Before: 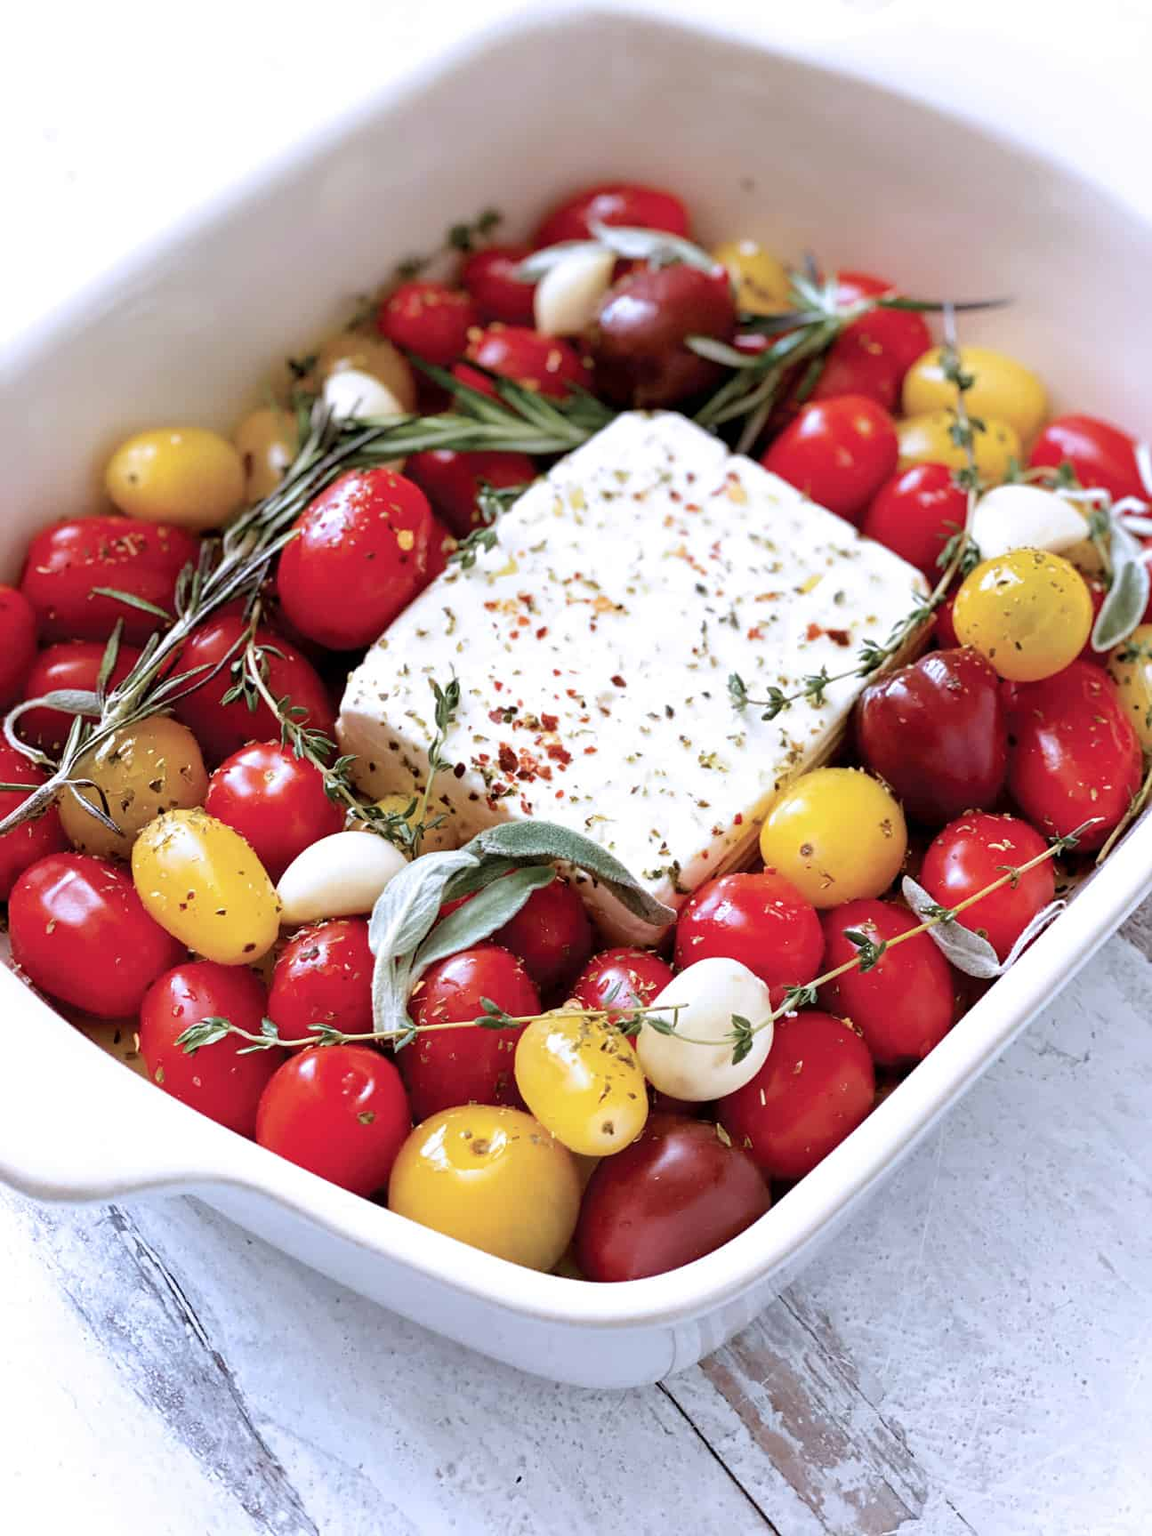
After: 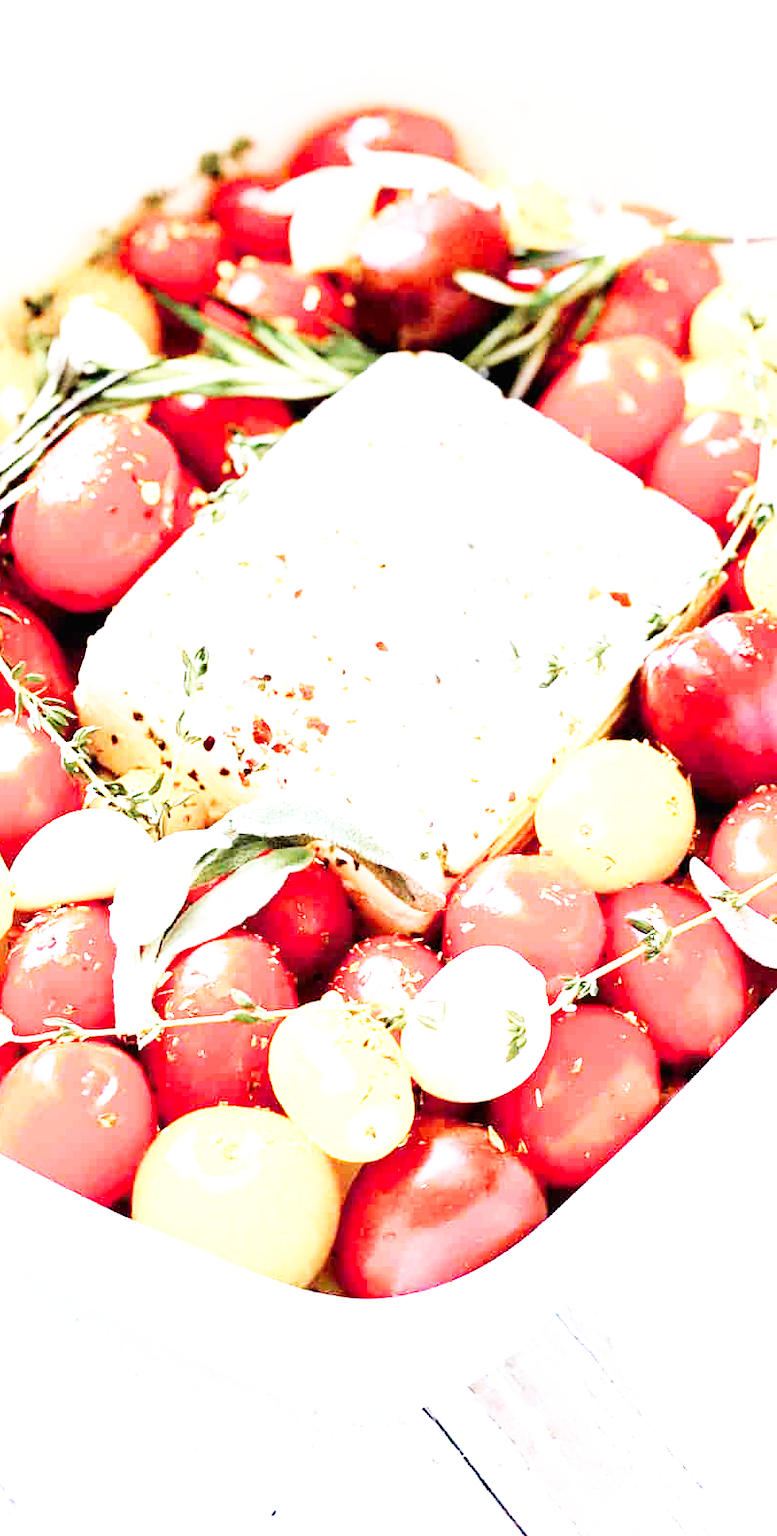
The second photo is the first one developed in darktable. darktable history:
base curve: curves: ch0 [(0, 0) (0.007, 0.004) (0.027, 0.03) (0.046, 0.07) (0.207, 0.54) (0.442, 0.872) (0.673, 0.972) (1, 1)], preserve colors none
crop and rotate: left 23.212%, top 5.624%, right 14.594%, bottom 2.29%
exposure: black level correction 0, exposure 1.74 EV, compensate highlight preservation false
